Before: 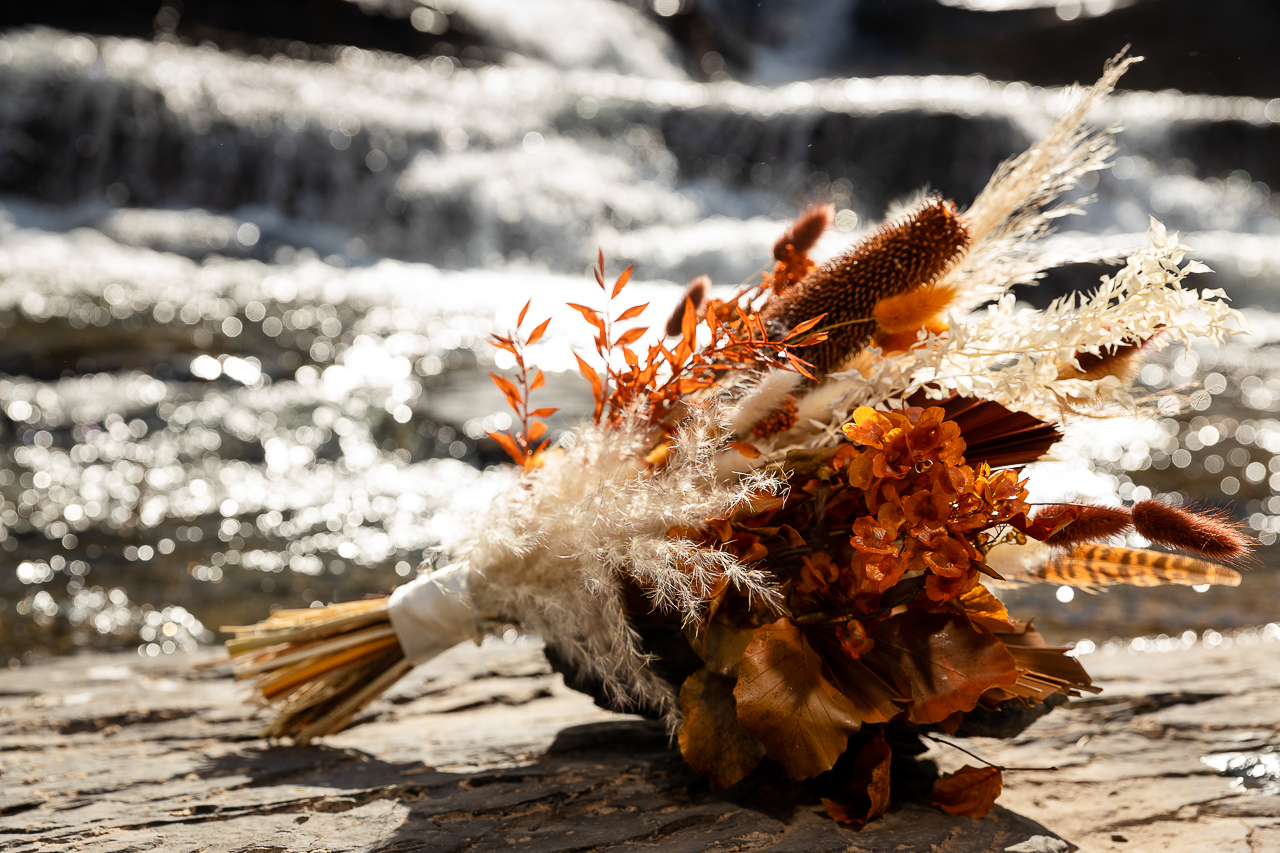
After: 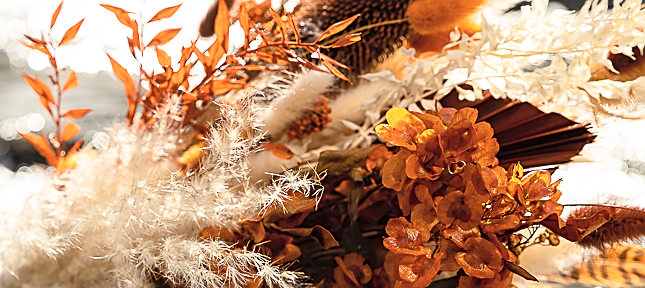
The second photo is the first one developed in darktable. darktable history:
contrast brightness saturation: contrast 0.137, brightness 0.212
crop: left 36.489%, top 35.071%, right 13.079%, bottom 31.148%
sharpen: on, module defaults
